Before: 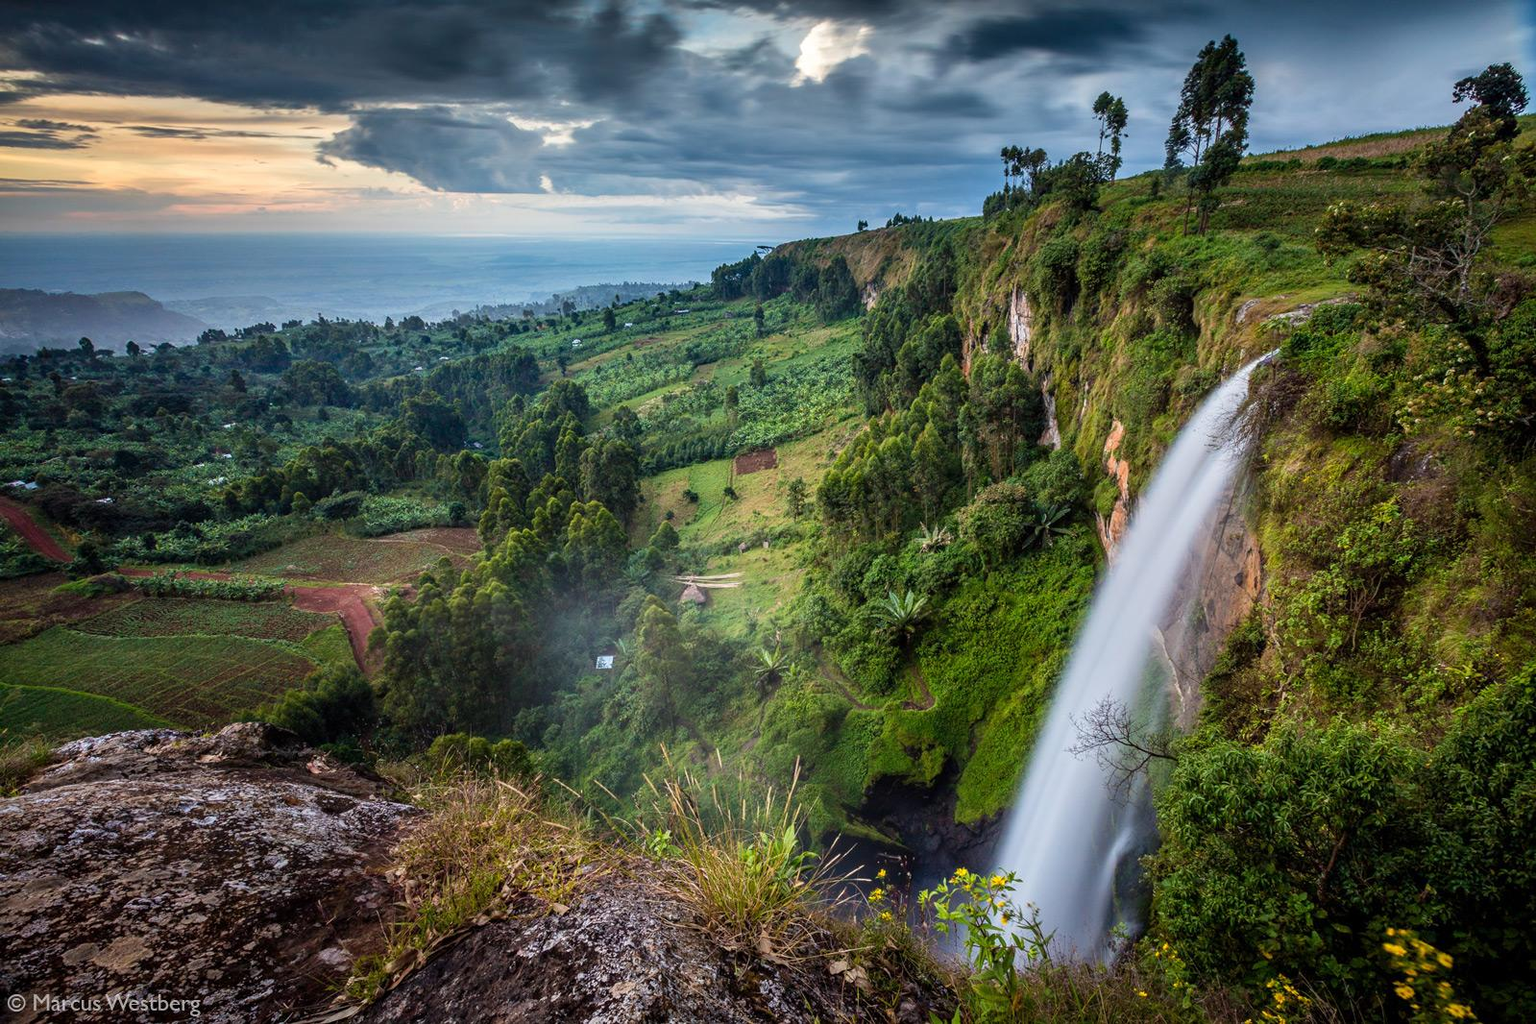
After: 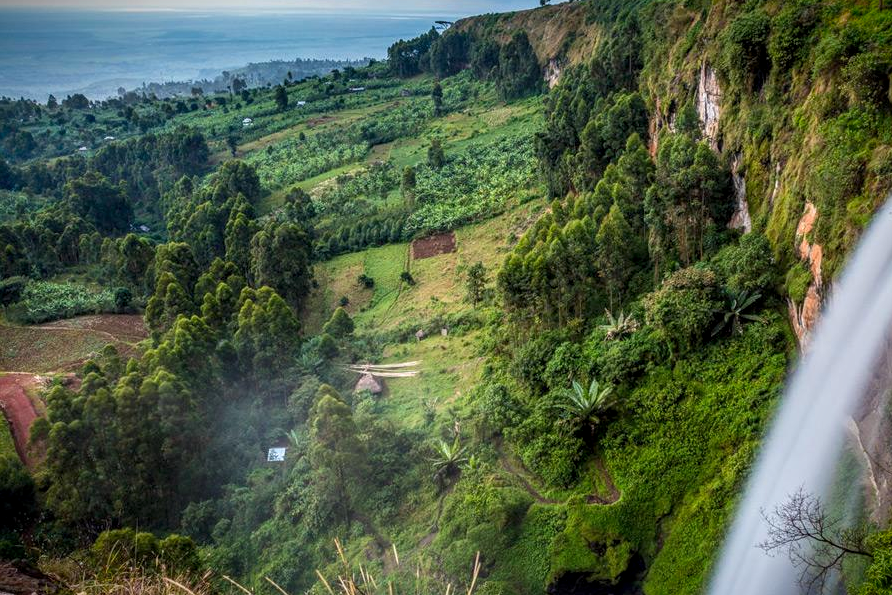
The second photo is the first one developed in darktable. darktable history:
vignetting: fall-off start 88.53%, fall-off radius 44.2%, saturation 0.376, width/height ratio 1.161
crop and rotate: left 22.13%, top 22.054%, right 22.026%, bottom 22.102%
vibrance: on, module defaults
local contrast: on, module defaults
